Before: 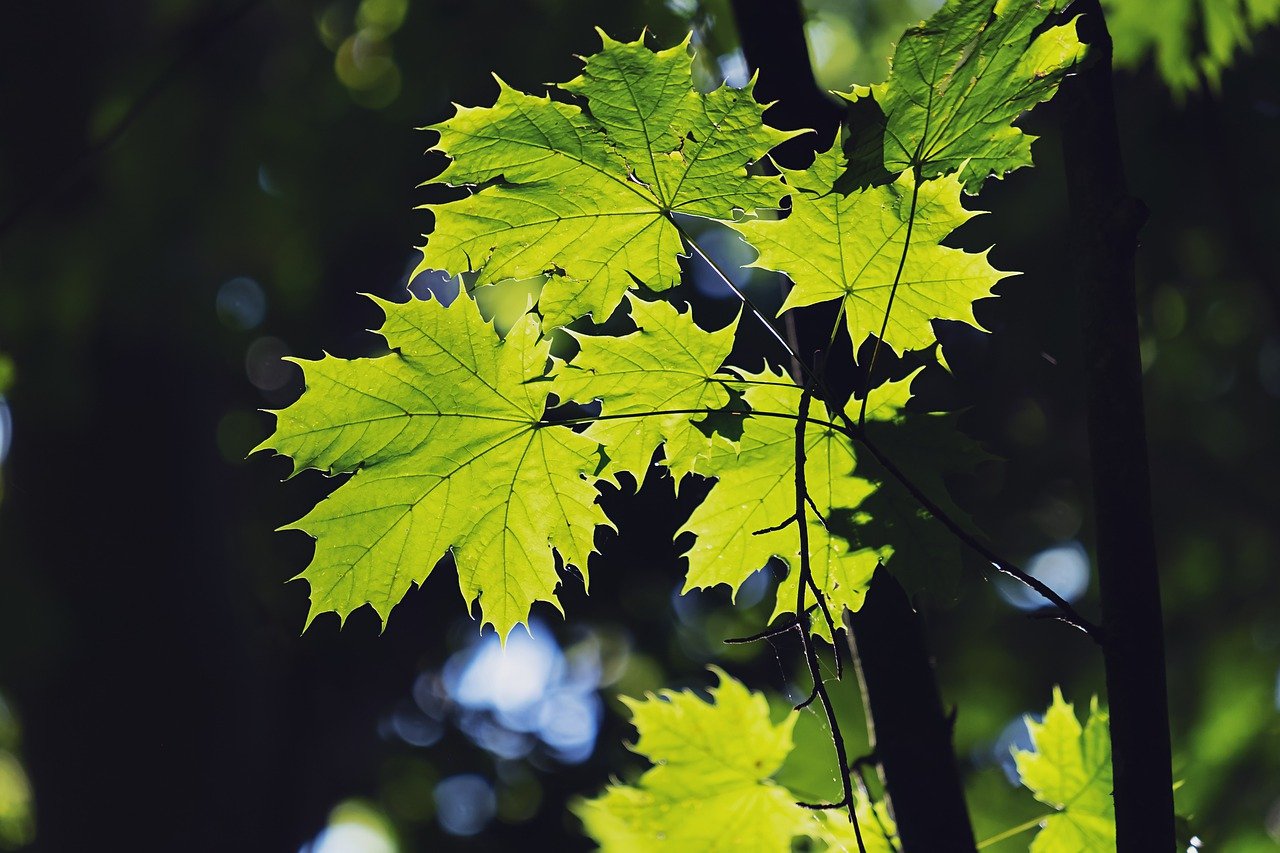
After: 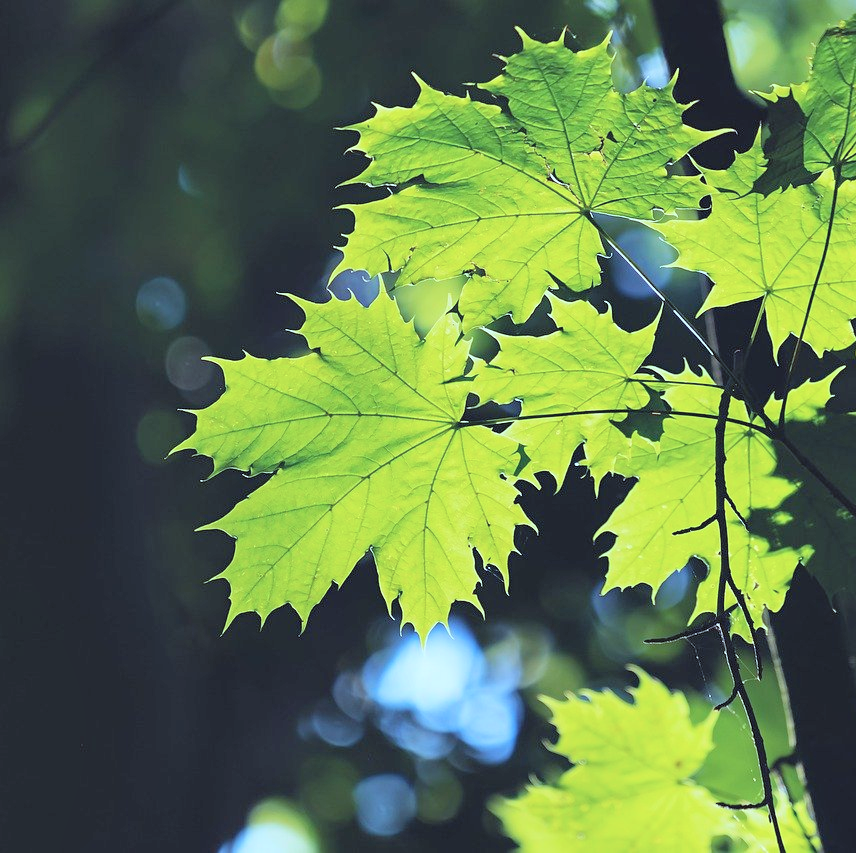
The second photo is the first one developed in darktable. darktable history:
color balance rgb: shadows lift › chroma 1.048%, shadows lift › hue 218.09°, perceptual saturation grading › global saturation 1.627%, perceptual saturation grading › highlights -1.71%, perceptual saturation grading › mid-tones 4.448%, perceptual saturation grading › shadows 8.795%
crop and rotate: left 6.313%, right 26.754%
color correction: highlights a* -10.24, highlights b* -10.17
shadows and highlights: shadows 12.82, white point adjustment 1.33, highlights -0.486, soften with gaussian
contrast brightness saturation: brightness 0.29
